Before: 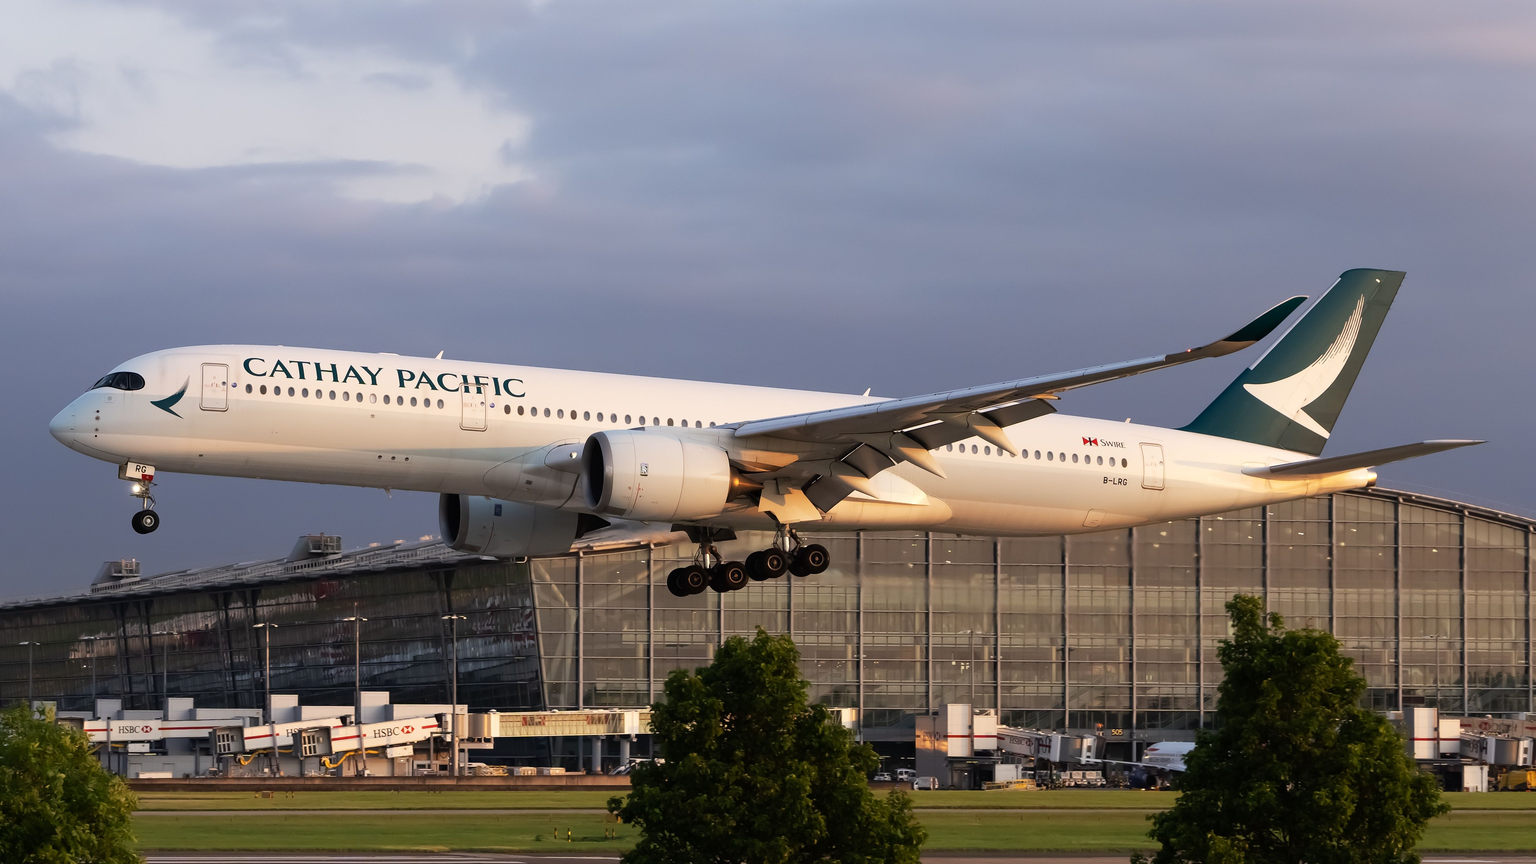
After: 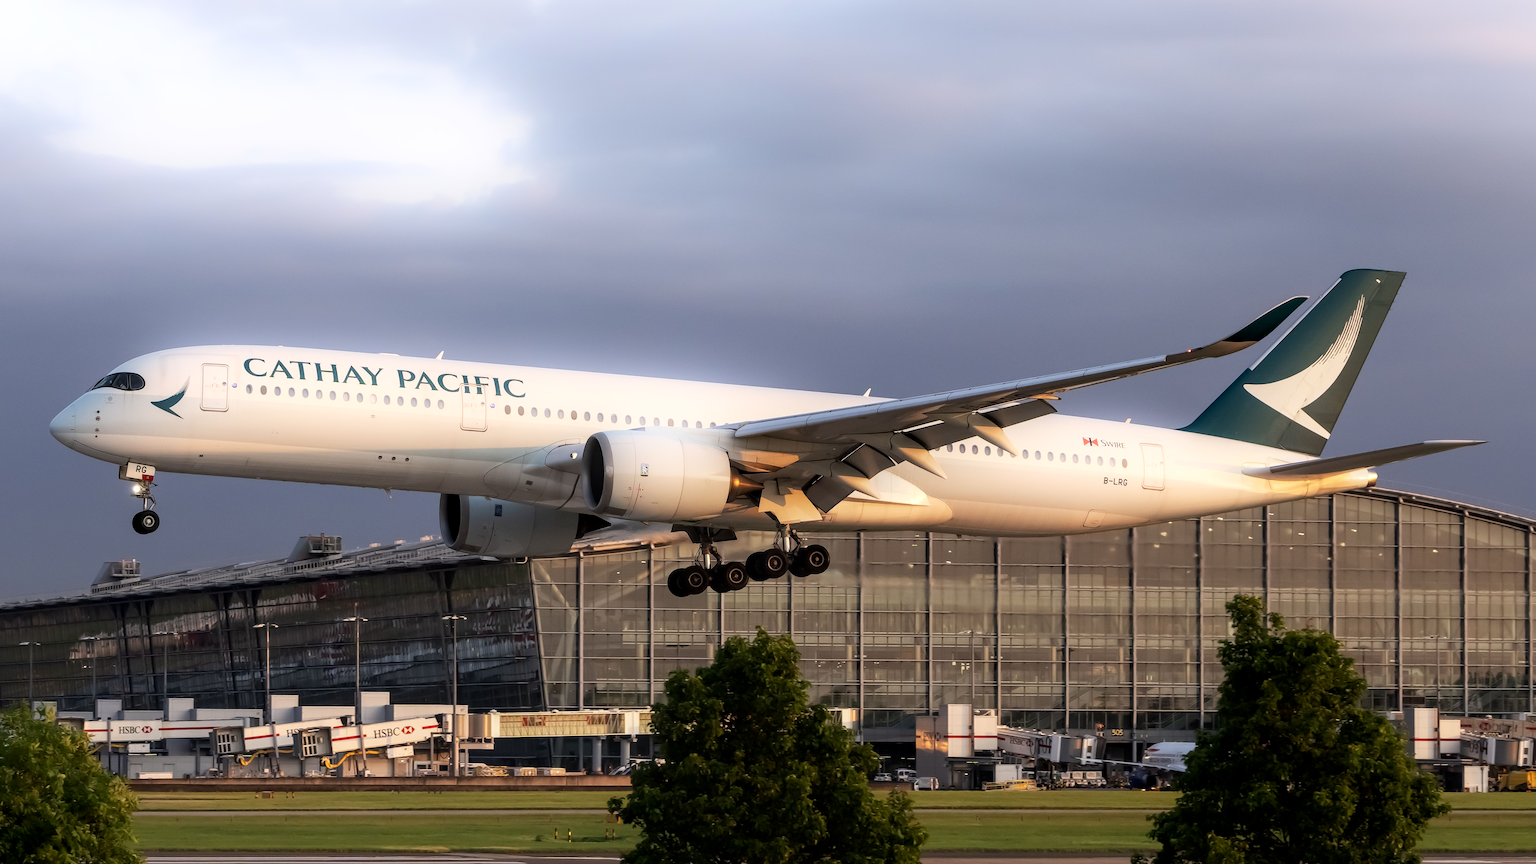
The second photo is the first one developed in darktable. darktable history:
shadows and highlights: shadows -21.57, highlights 99.53, soften with gaussian
local contrast: on, module defaults
